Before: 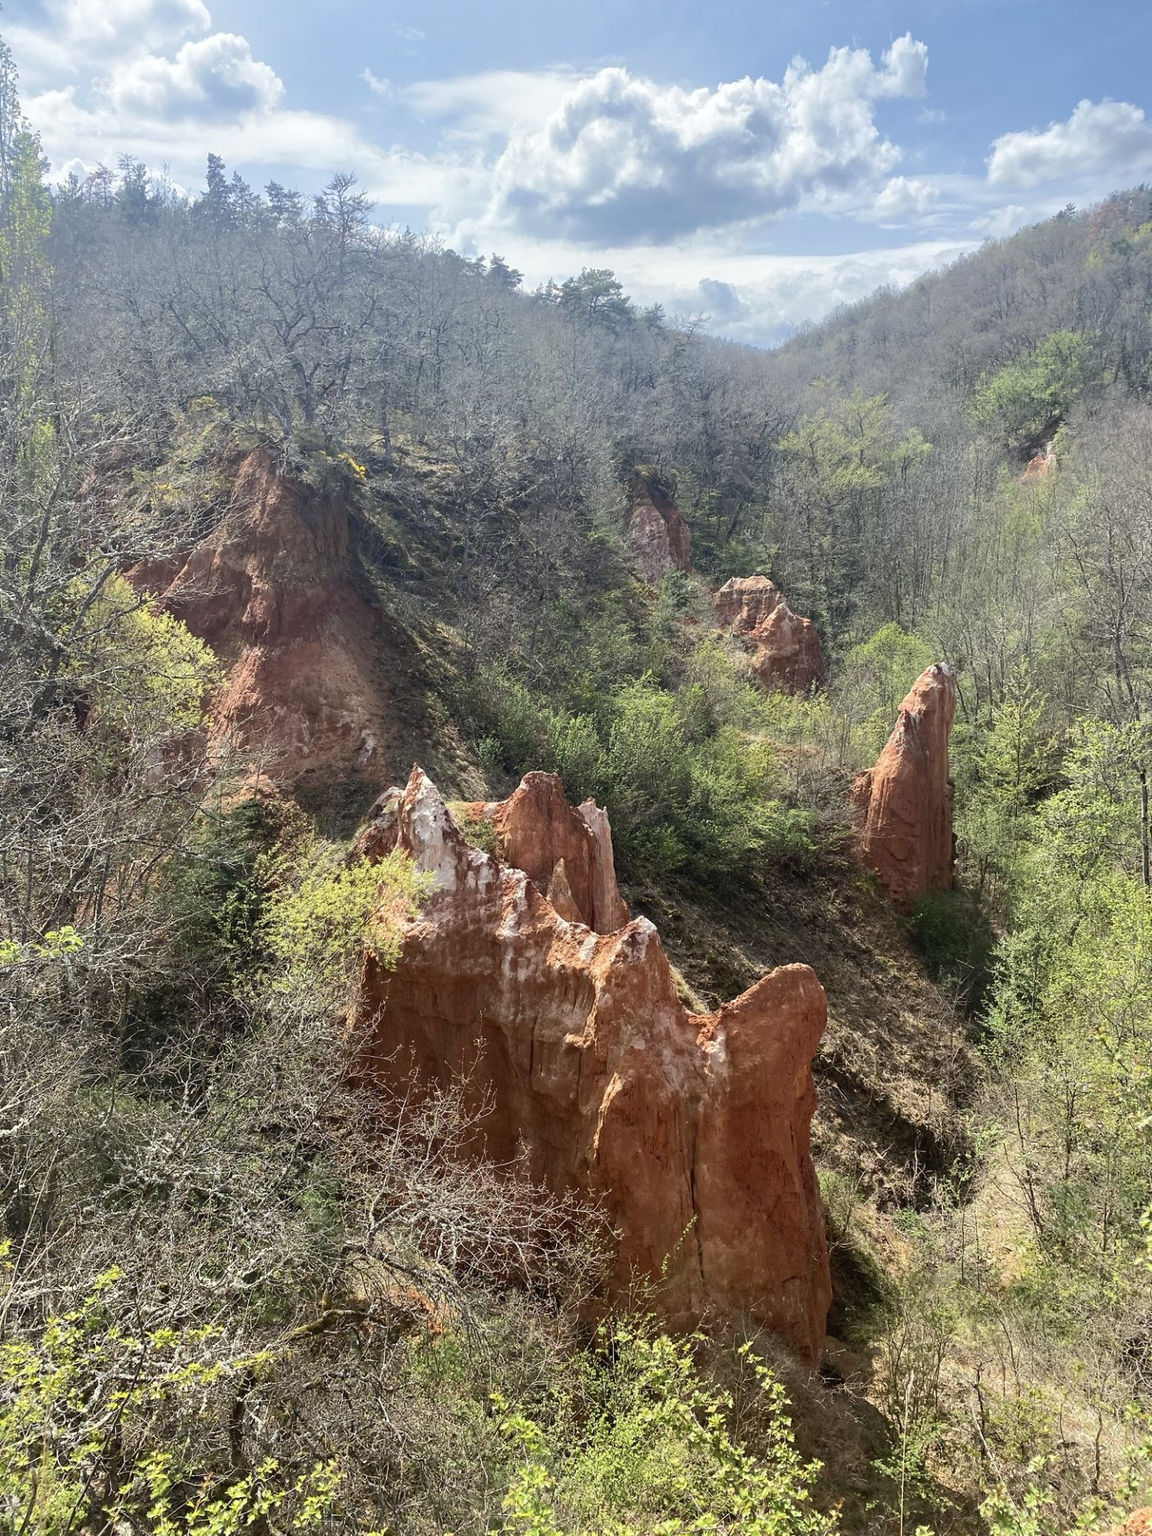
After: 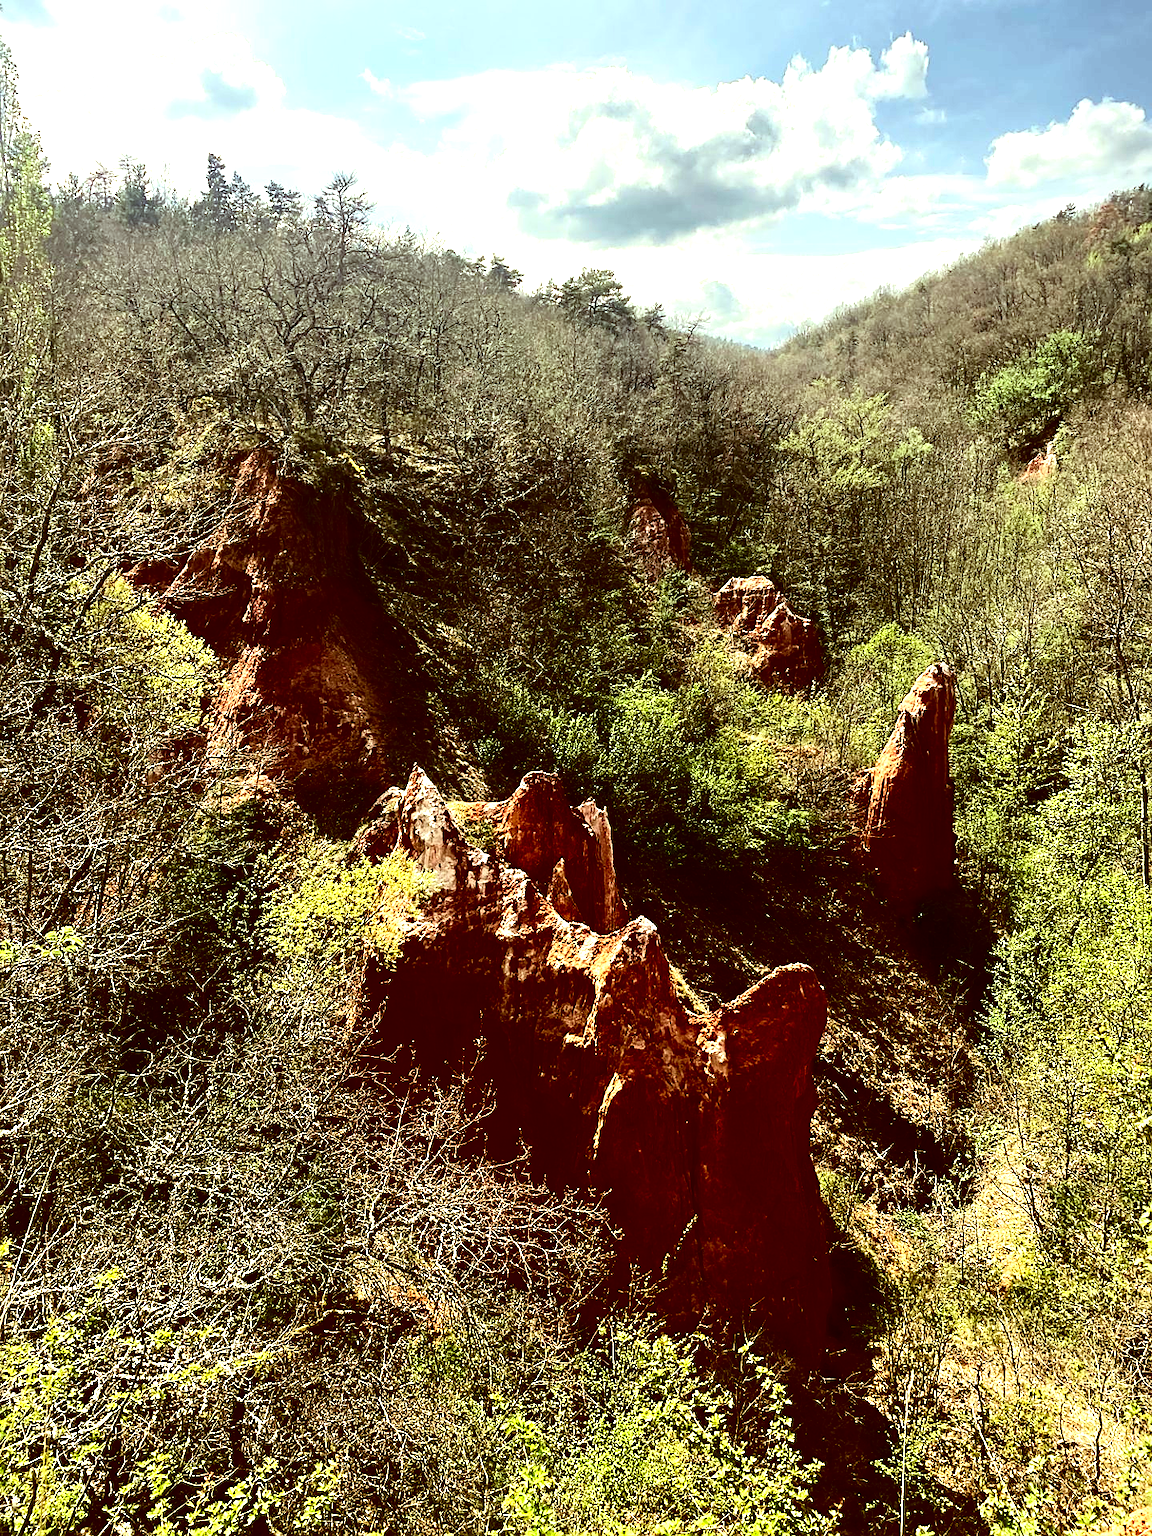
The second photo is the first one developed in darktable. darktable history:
white balance: red 1.045, blue 0.932
tone curve: curves: ch0 [(0, 0) (0.059, 0.027) (0.178, 0.105) (0.292, 0.233) (0.485, 0.472) (0.837, 0.887) (1, 0.983)]; ch1 [(0, 0) (0.23, 0.166) (0.34, 0.298) (0.371, 0.334) (0.435, 0.413) (0.477, 0.469) (0.499, 0.498) (0.534, 0.551) (0.56, 0.585) (0.754, 0.801) (1, 1)]; ch2 [(0, 0) (0.431, 0.414) (0.498, 0.503) (0.524, 0.531) (0.568, 0.567) (0.6, 0.597) (0.65, 0.651) (0.752, 0.764) (1, 1)], color space Lab, independent channels, preserve colors none
color correction: highlights a* -5.3, highlights b* 9.8, shadows a* 9.8, shadows b* 24.26
contrast brightness saturation: contrast 0.09, brightness -0.59, saturation 0.17
tone equalizer: -8 EV -0.417 EV, -7 EV -0.389 EV, -6 EV -0.333 EV, -5 EV -0.222 EV, -3 EV 0.222 EV, -2 EV 0.333 EV, -1 EV 0.389 EV, +0 EV 0.417 EV, edges refinement/feathering 500, mask exposure compensation -1.57 EV, preserve details no
exposure: black level correction 0, exposure 0.5 EV, compensate exposure bias true, compensate highlight preservation false
sharpen: on, module defaults
